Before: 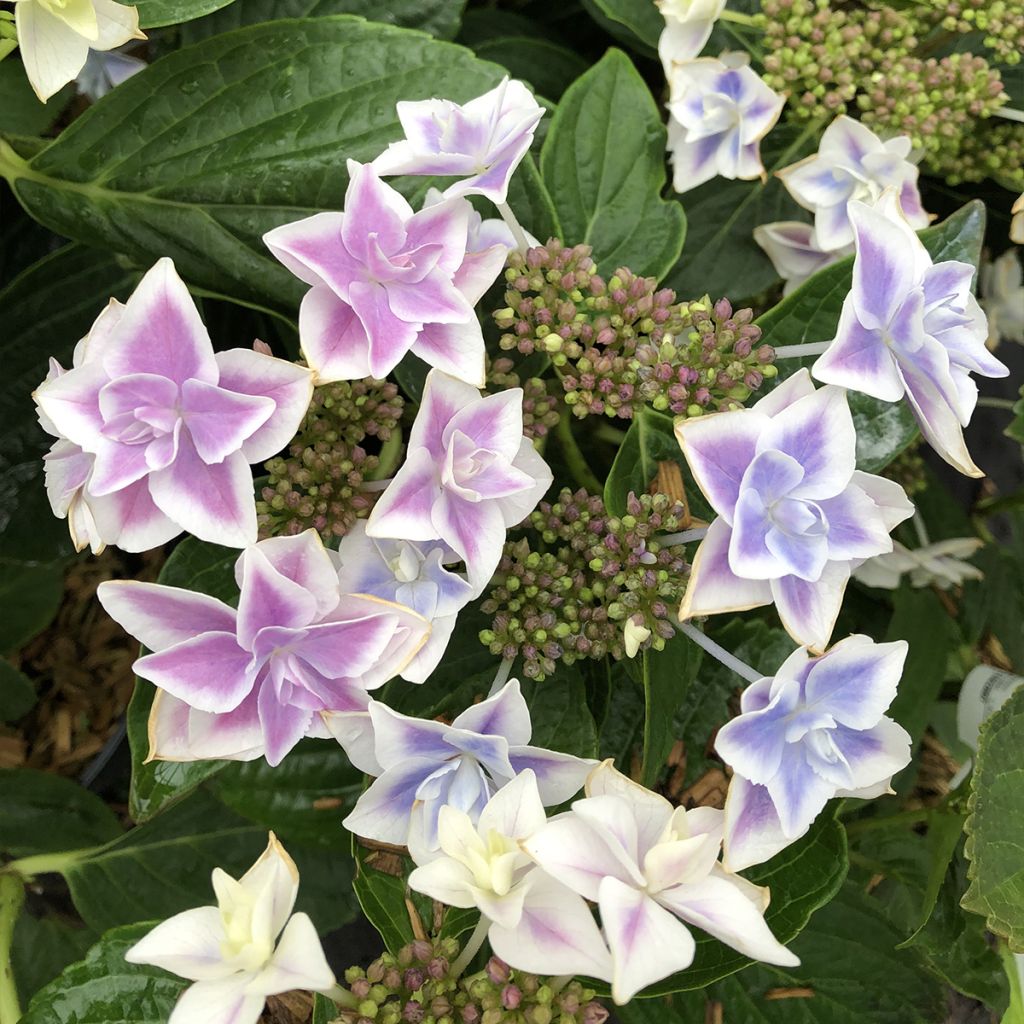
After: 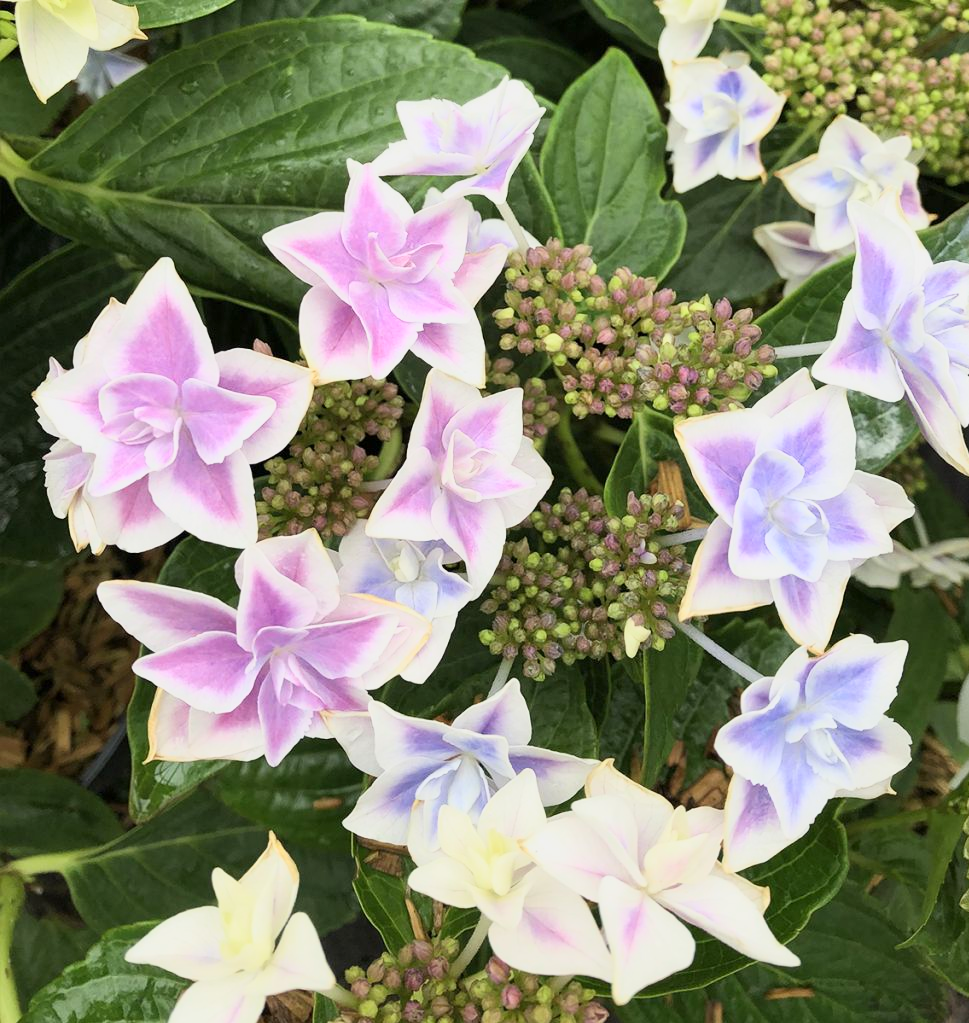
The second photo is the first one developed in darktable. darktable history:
crop and rotate: left 0%, right 5.335%
base curve: curves: ch0 [(0, 0) (0.088, 0.125) (0.176, 0.251) (0.354, 0.501) (0.613, 0.749) (1, 0.877)]
